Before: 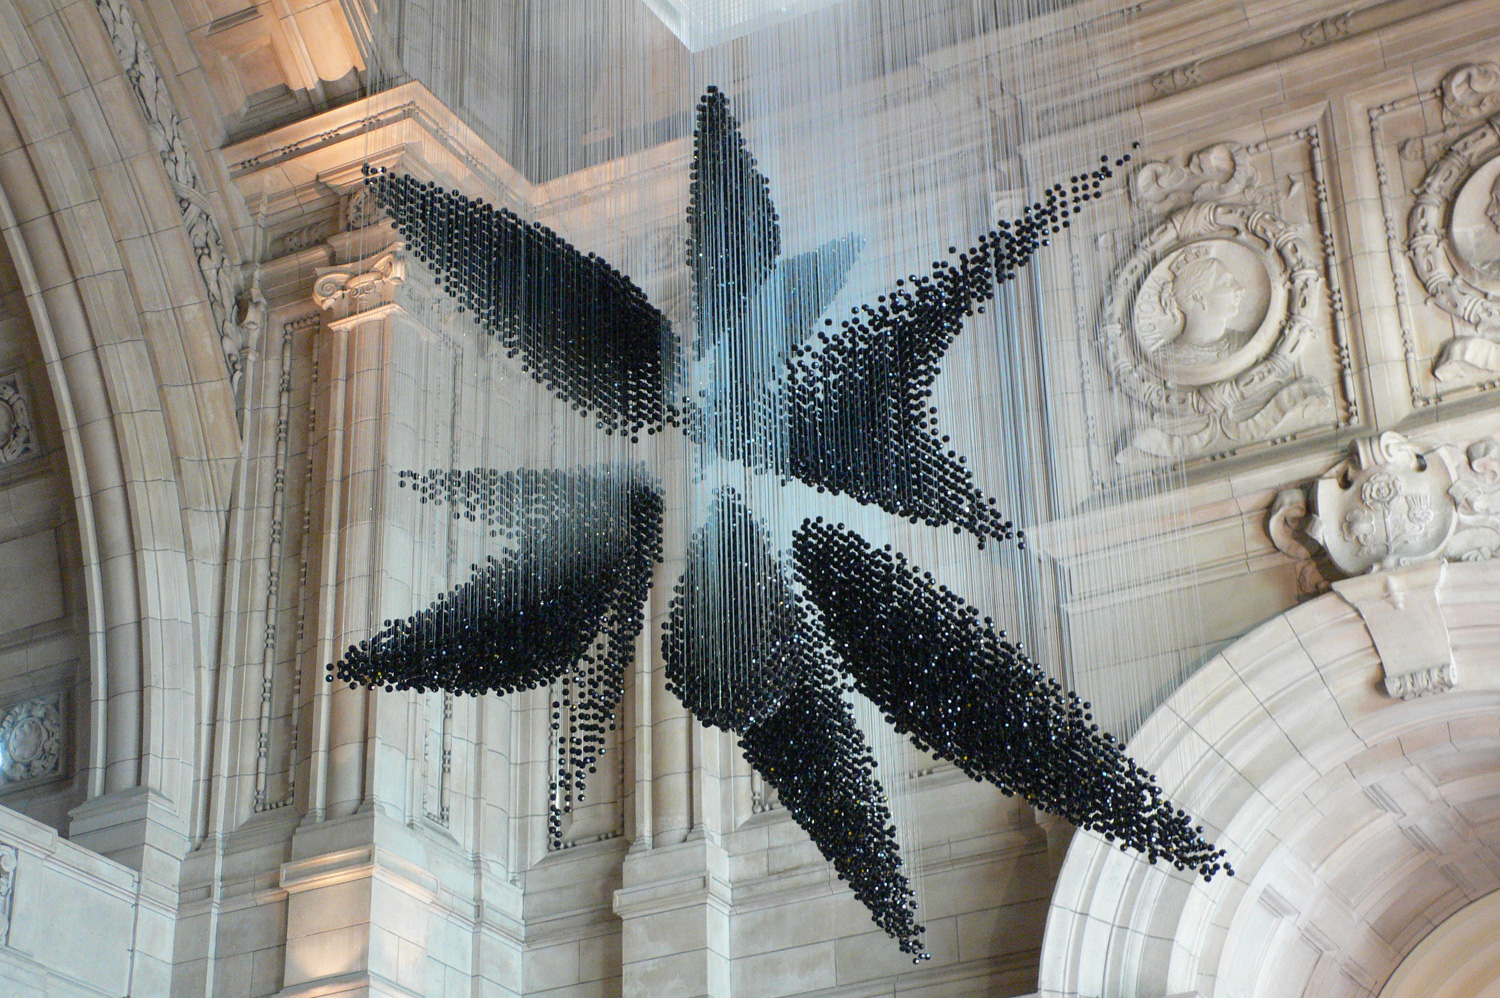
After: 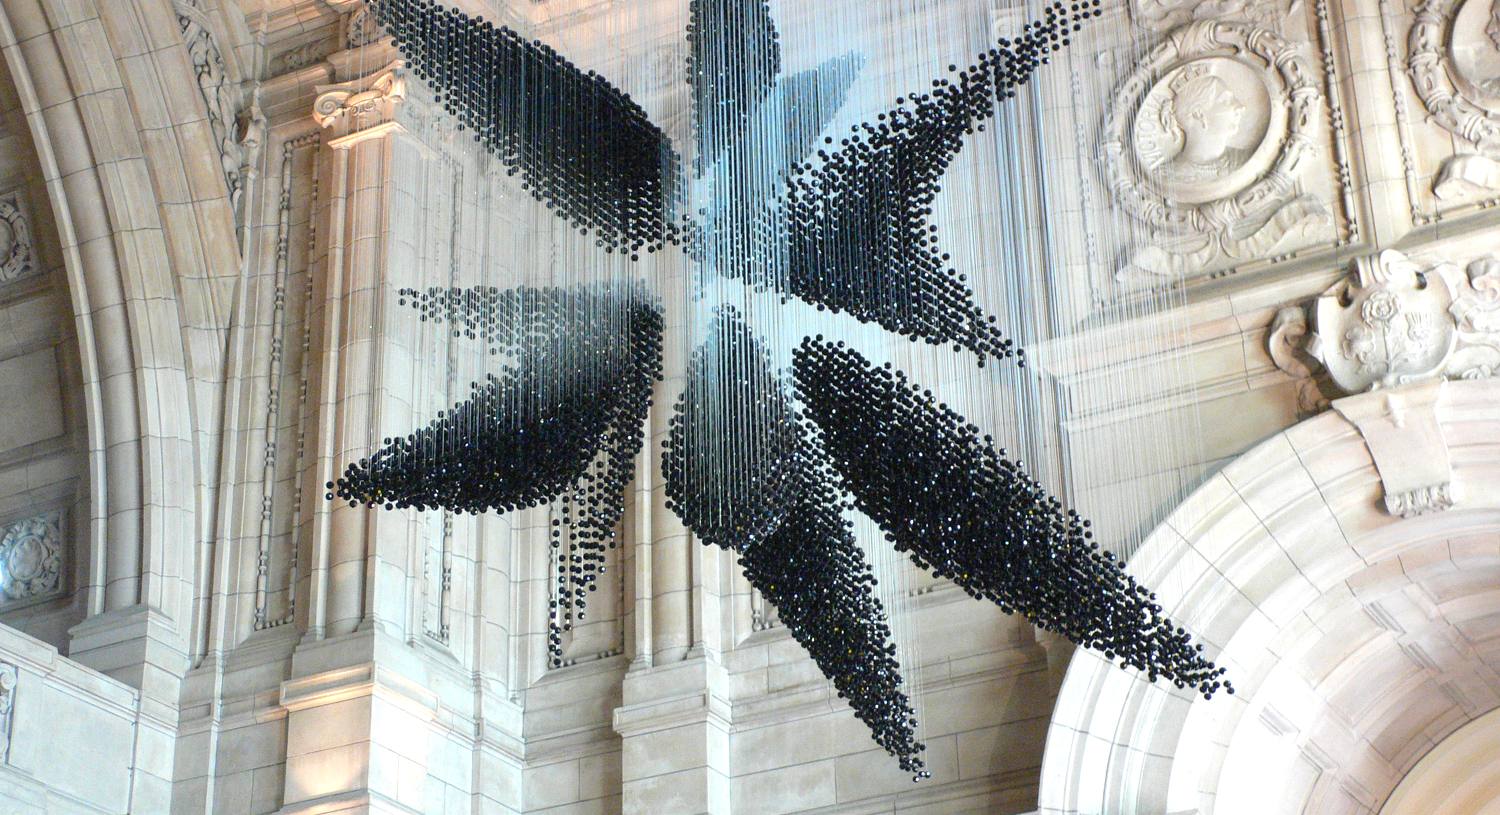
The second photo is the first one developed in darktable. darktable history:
exposure: black level correction 0, exposure 0.5 EV, compensate highlight preservation false
crop and rotate: top 18.323%
